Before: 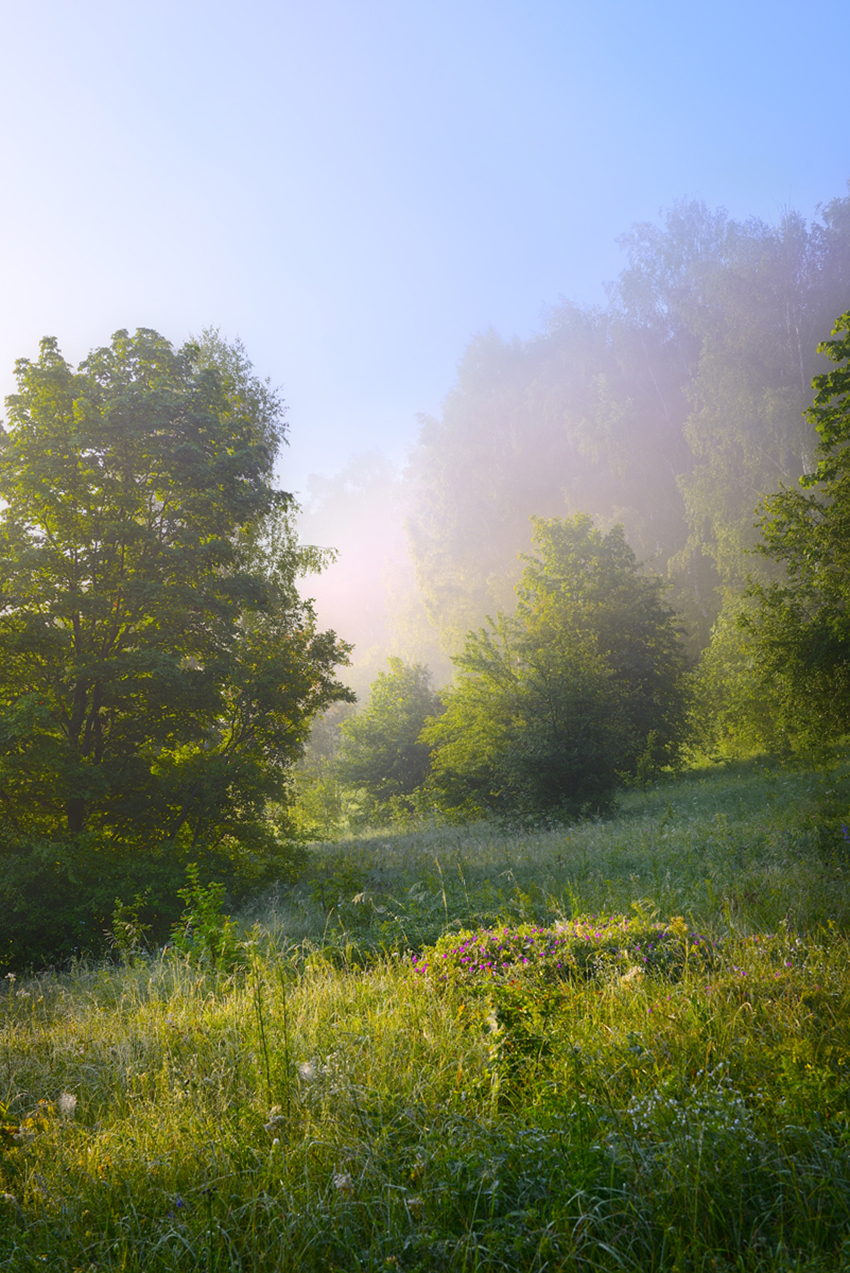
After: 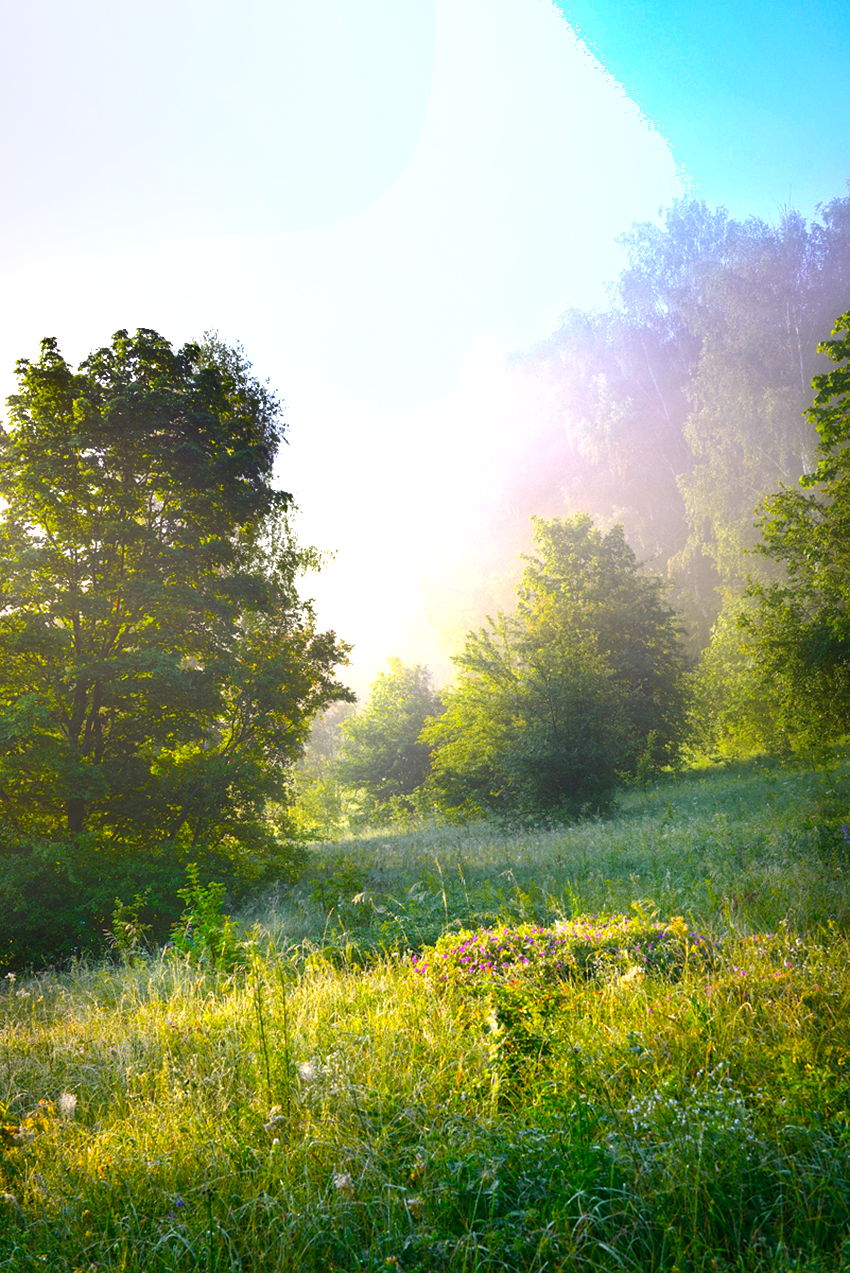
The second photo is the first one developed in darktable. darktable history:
exposure: black level correction 0, exposure 0.691 EV, compensate highlight preservation false
shadows and highlights: radius 170.12, shadows 27.54, white point adjustment 3.26, highlights -68.15, soften with gaussian
